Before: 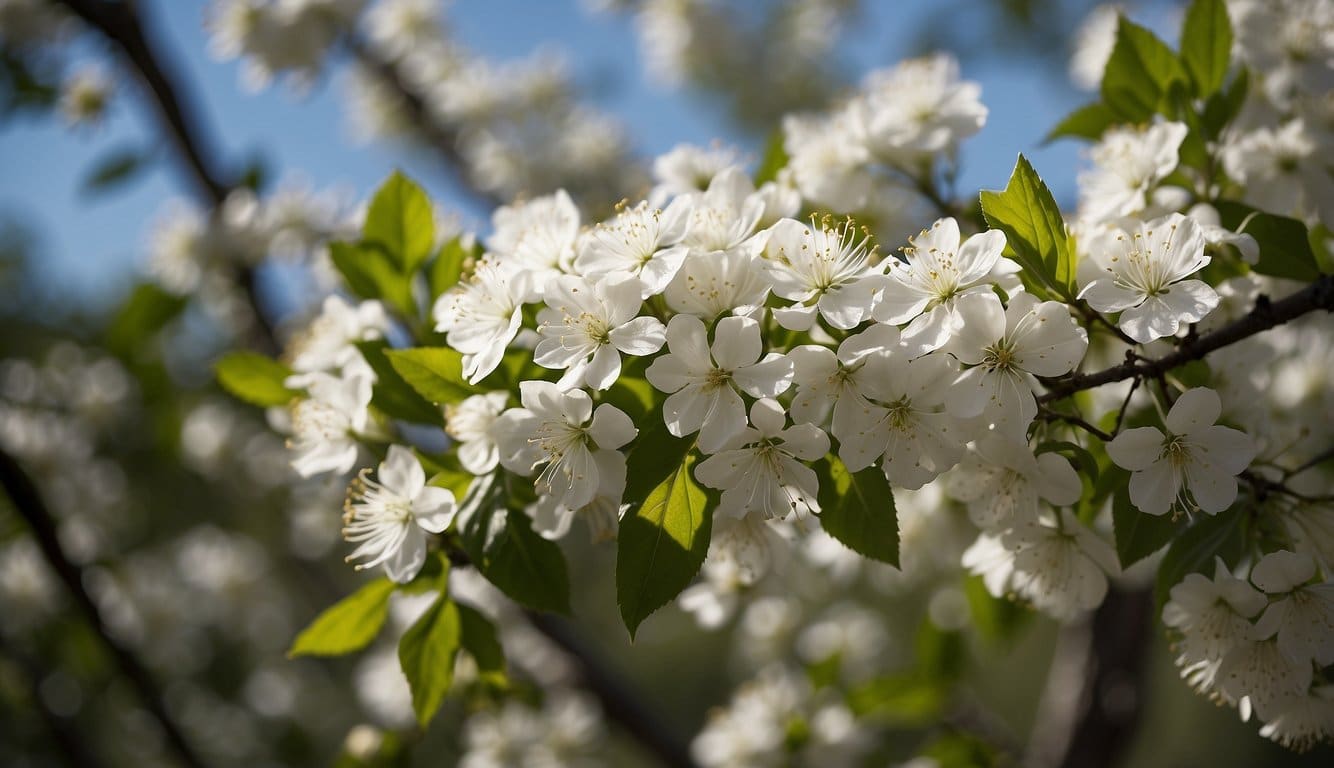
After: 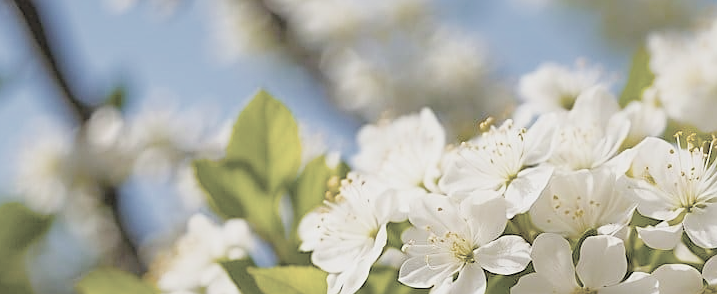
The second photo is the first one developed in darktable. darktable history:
exposure: exposure 1.06 EV, compensate highlight preservation false
shadows and highlights: on, module defaults
filmic rgb: black relative exposure -16 EV, white relative exposure 6.18 EV, hardness 5.22
color balance rgb: perceptual saturation grading › global saturation 36.764%, perceptual saturation grading › shadows 34.533%, global vibrance 20%
contrast brightness saturation: brightness 0.183, saturation -0.517
crop: left 10.179%, top 10.644%, right 36.022%, bottom 50.99%
tone equalizer: edges refinement/feathering 500, mask exposure compensation -1.57 EV, preserve details no
sharpen: amount 0.573
